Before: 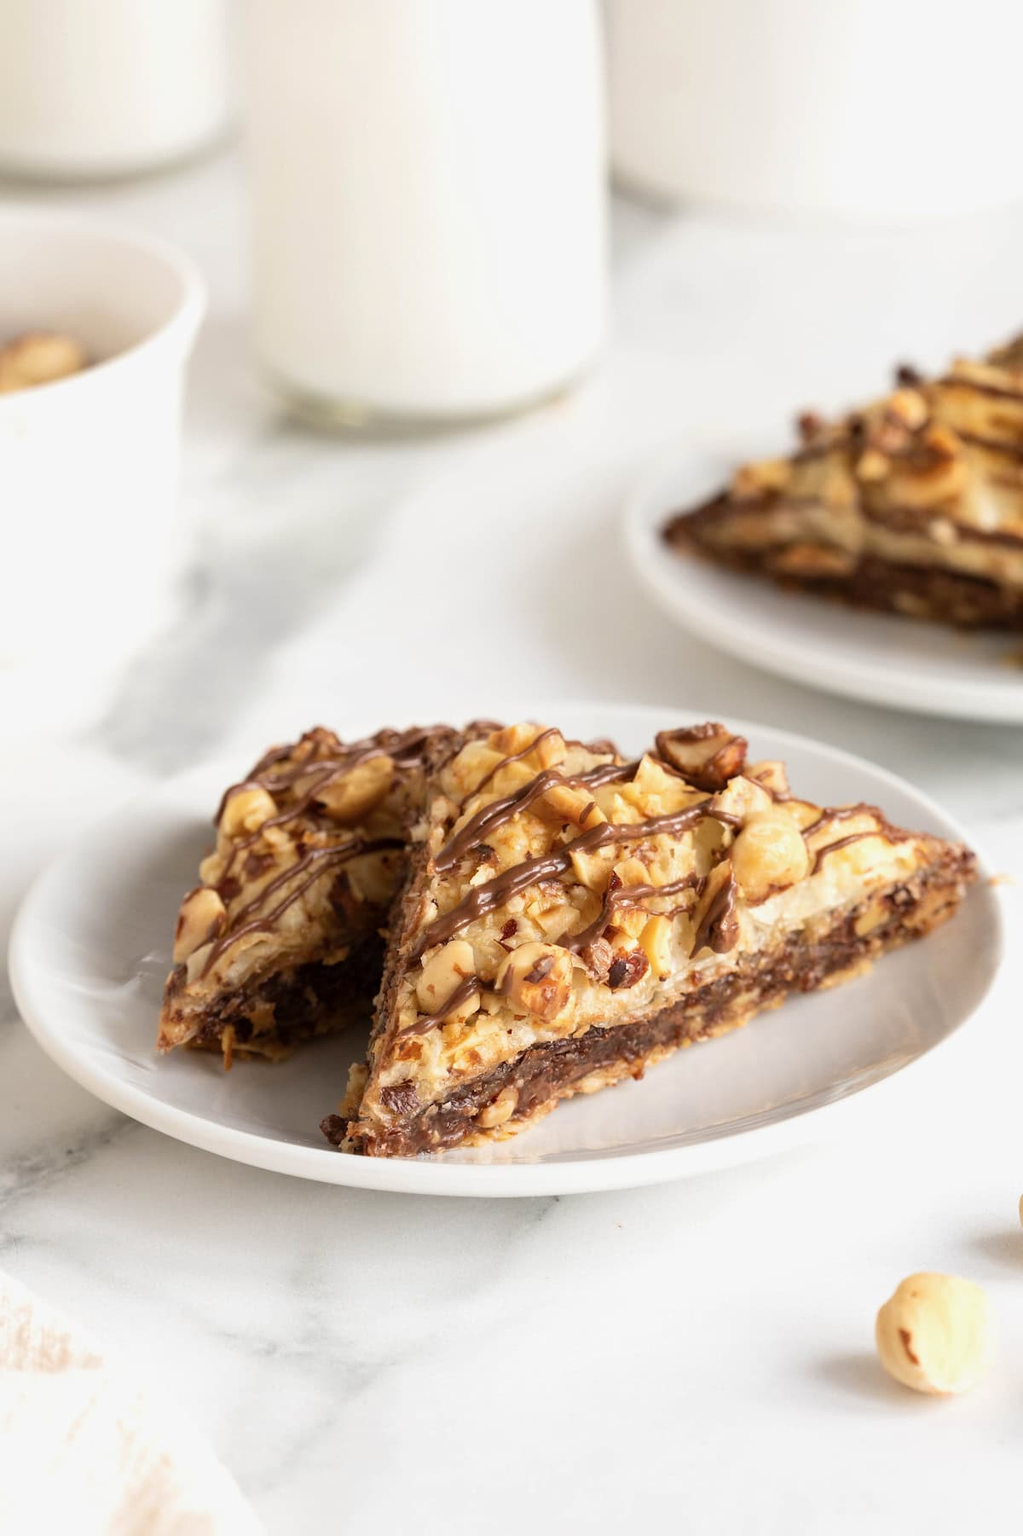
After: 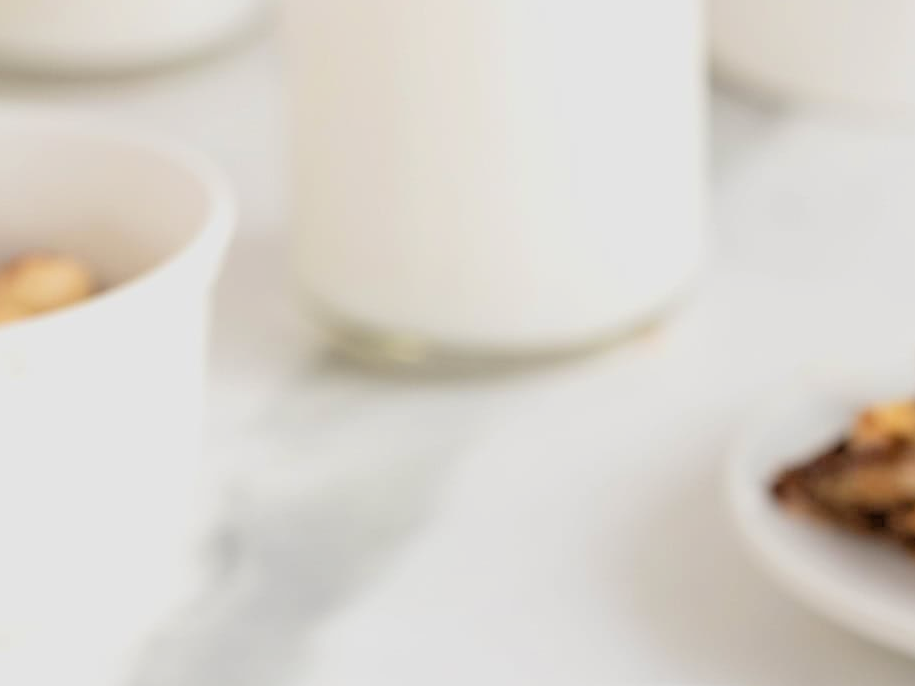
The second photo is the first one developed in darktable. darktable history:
crop: left 0.579%, top 7.627%, right 23.167%, bottom 54.275%
rgb levels: preserve colors sum RGB, levels [[0.038, 0.433, 0.934], [0, 0.5, 1], [0, 0.5, 1]]
